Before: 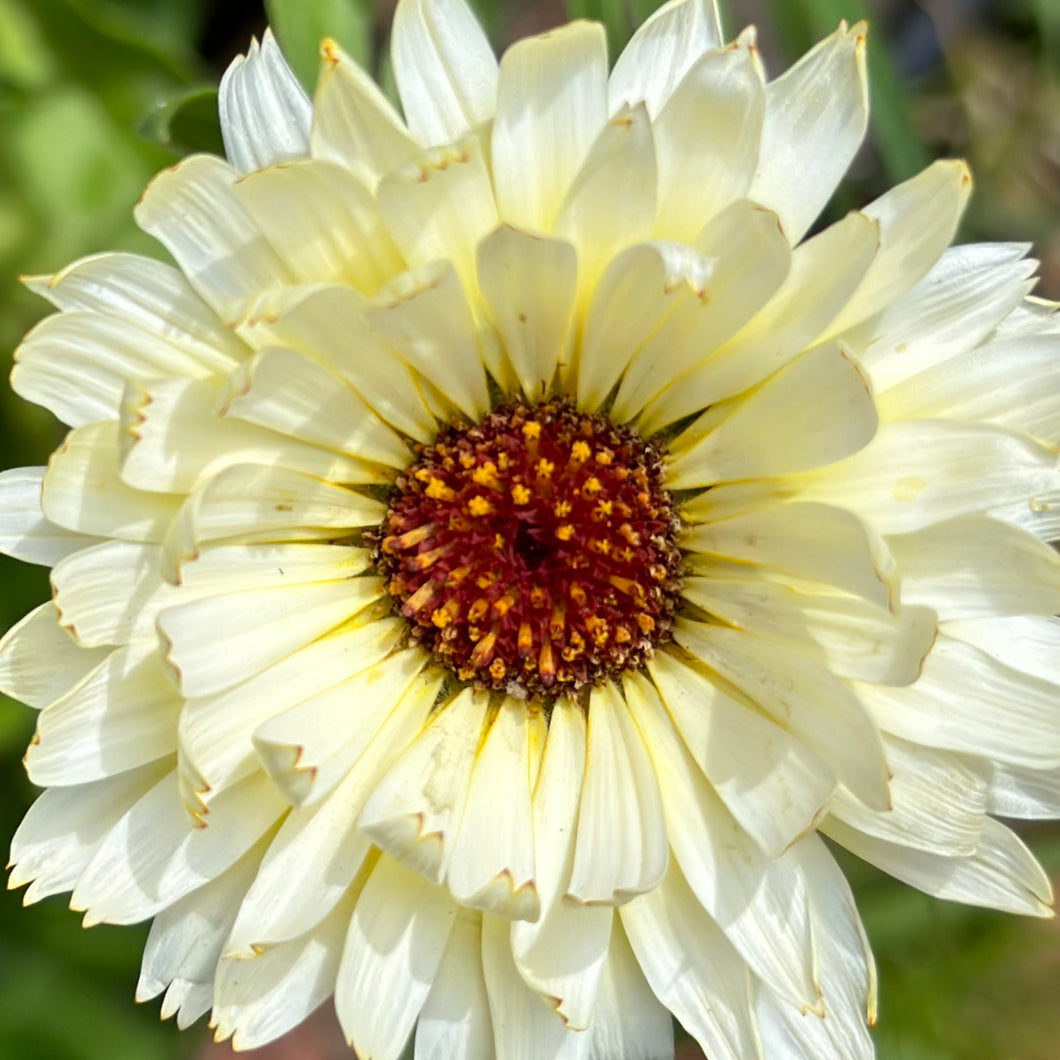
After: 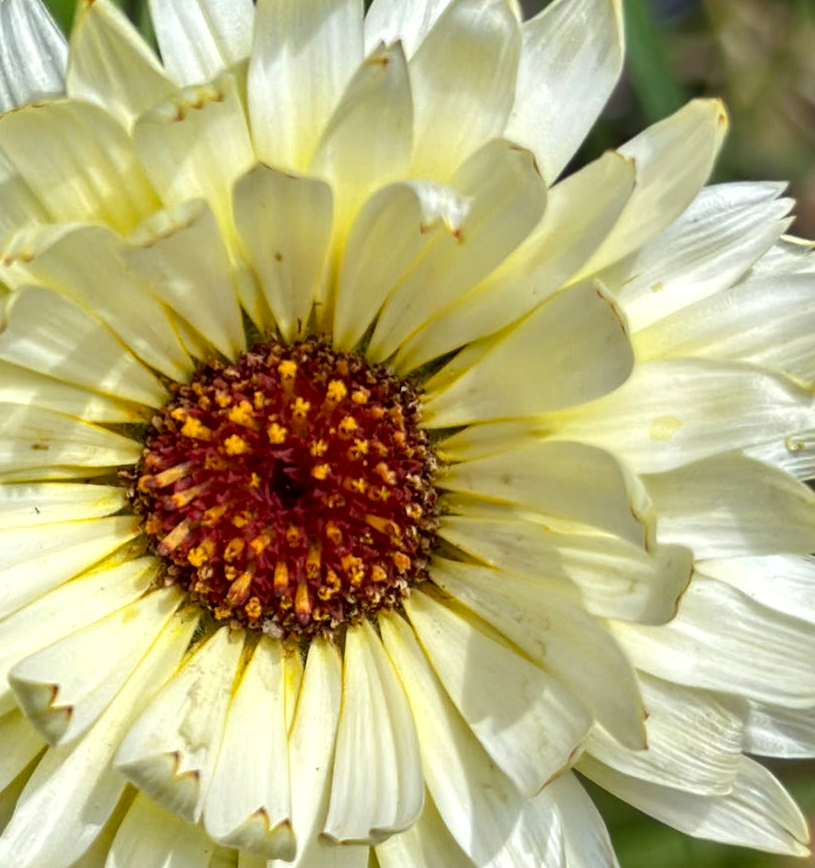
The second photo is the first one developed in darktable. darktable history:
crop: left 23.095%, top 5.827%, bottom 11.854%
local contrast: highlights 100%, shadows 100%, detail 120%, midtone range 0.2
shadows and highlights: low approximation 0.01, soften with gaussian
